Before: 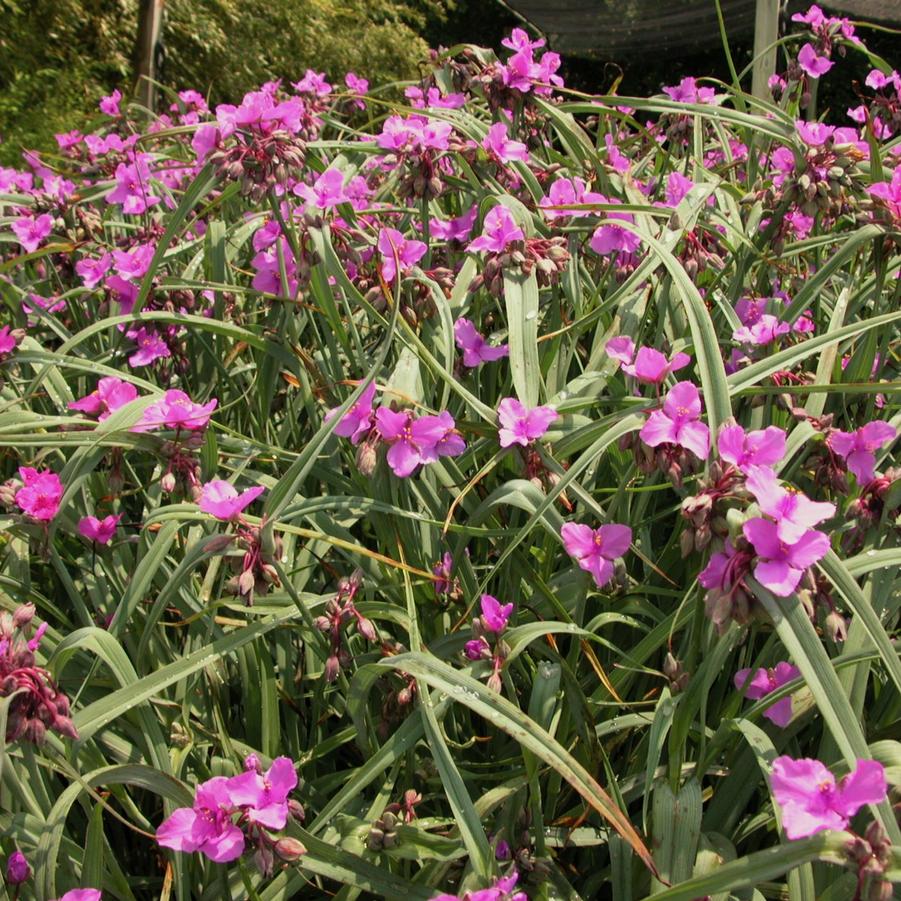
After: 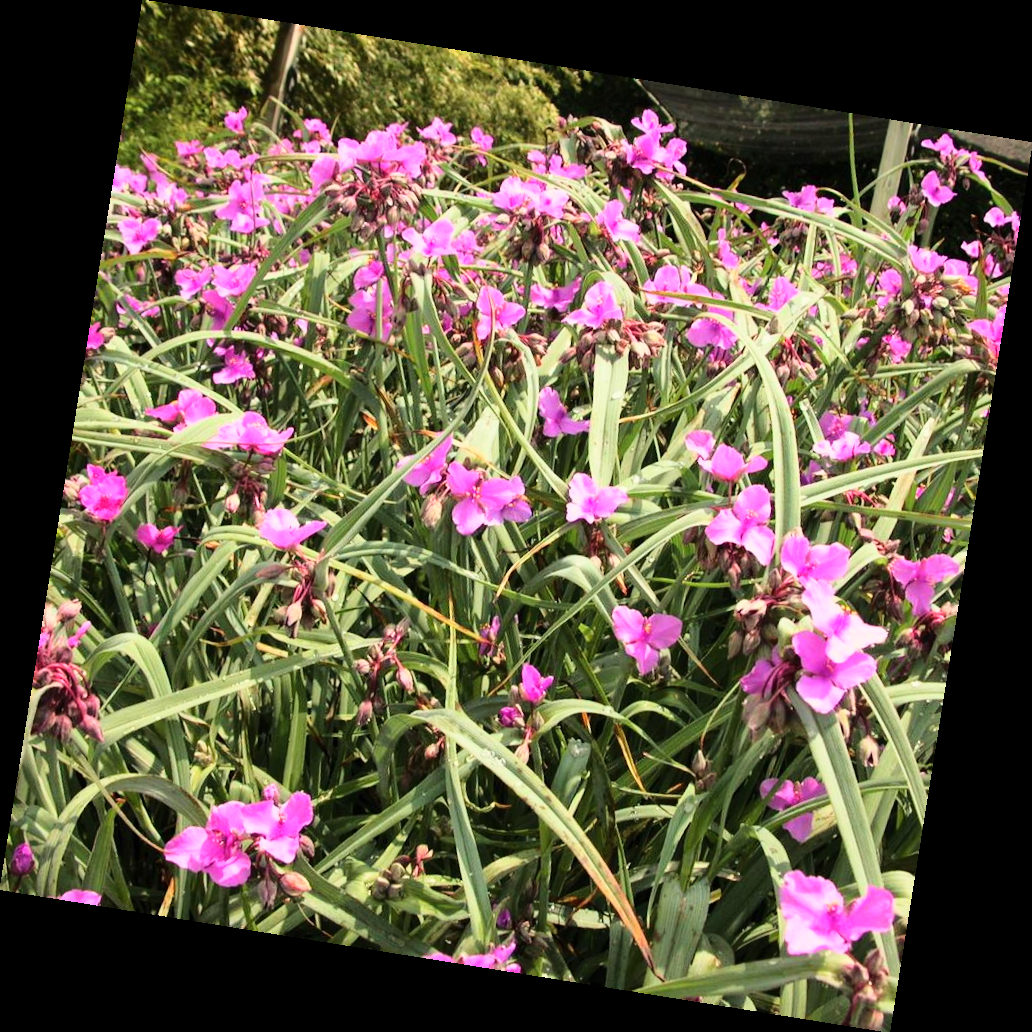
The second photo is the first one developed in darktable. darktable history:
color balance rgb: saturation formula JzAzBz (2021)
base curve: curves: ch0 [(0, 0) (0.028, 0.03) (0.121, 0.232) (0.46, 0.748) (0.859, 0.968) (1, 1)]
rotate and perspective: rotation 9.12°, automatic cropping off
